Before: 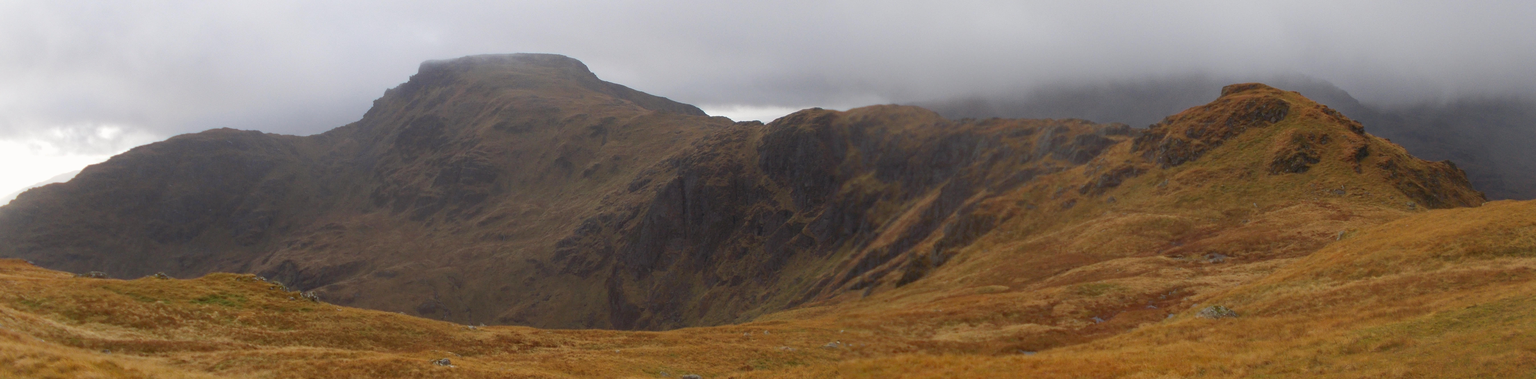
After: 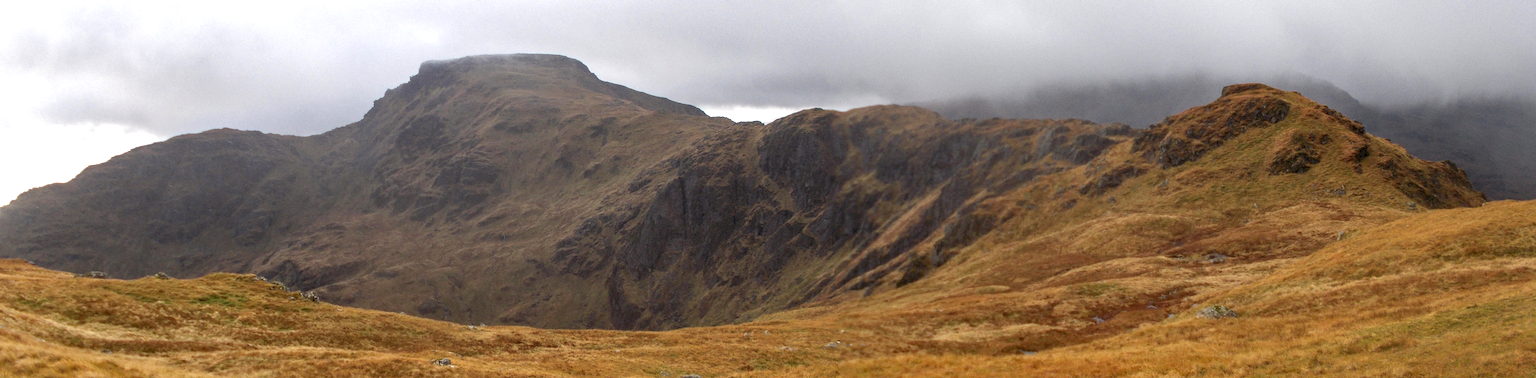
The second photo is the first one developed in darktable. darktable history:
exposure: black level correction 0.001, exposure 0.499 EV, compensate exposure bias true, compensate highlight preservation false
shadows and highlights: shadows 21.01, highlights -35.47, soften with gaussian
local contrast: detail 150%
